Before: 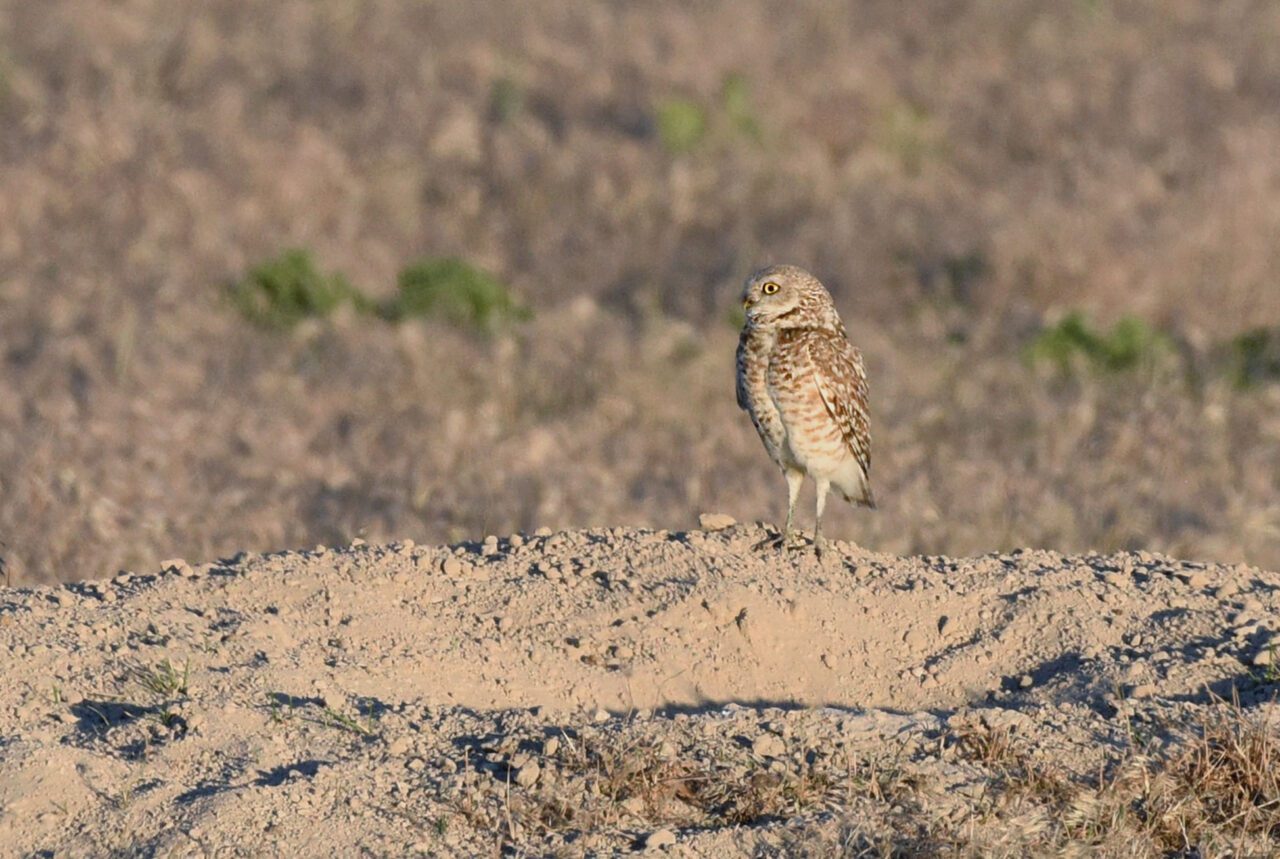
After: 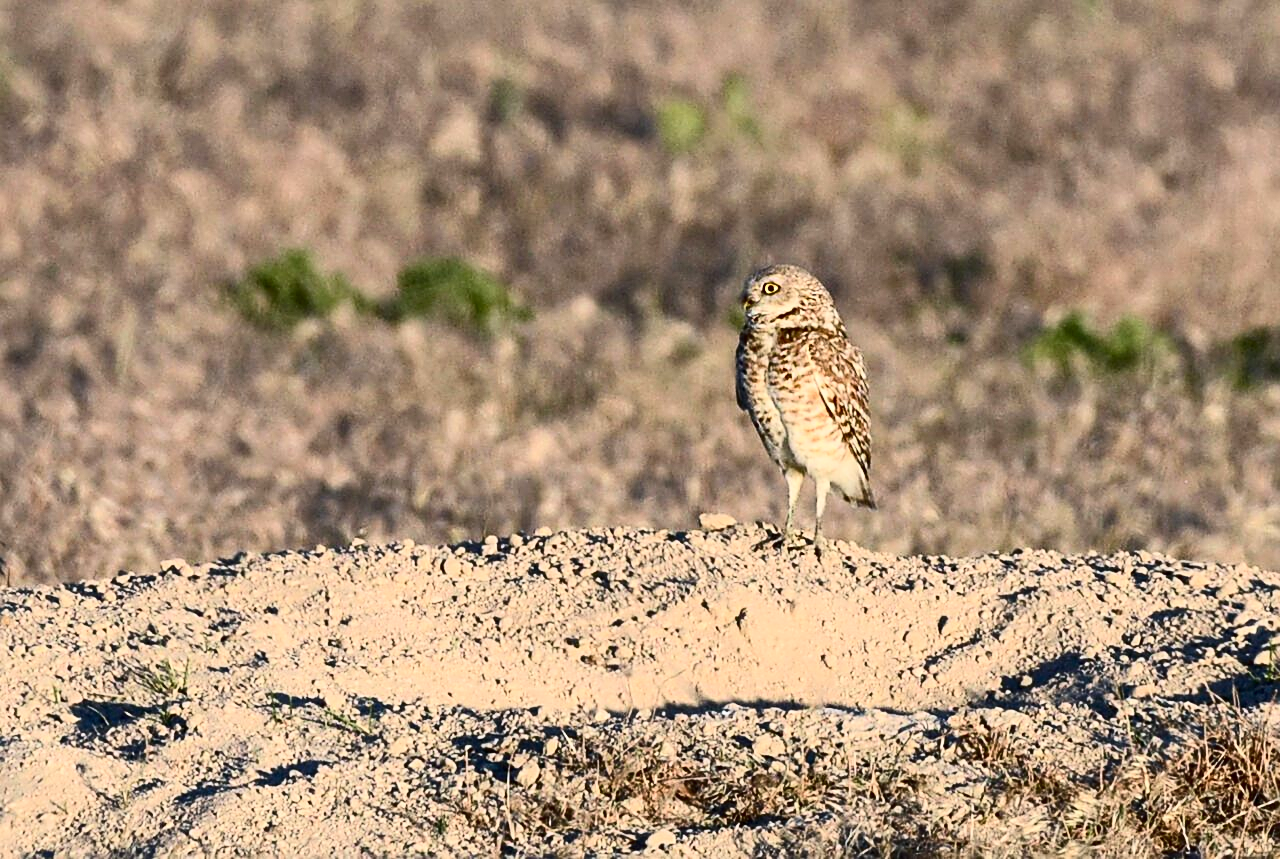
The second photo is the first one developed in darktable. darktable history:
sharpen: on, module defaults
contrast brightness saturation: contrast 0.396, brightness 0.042, saturation 0.253
